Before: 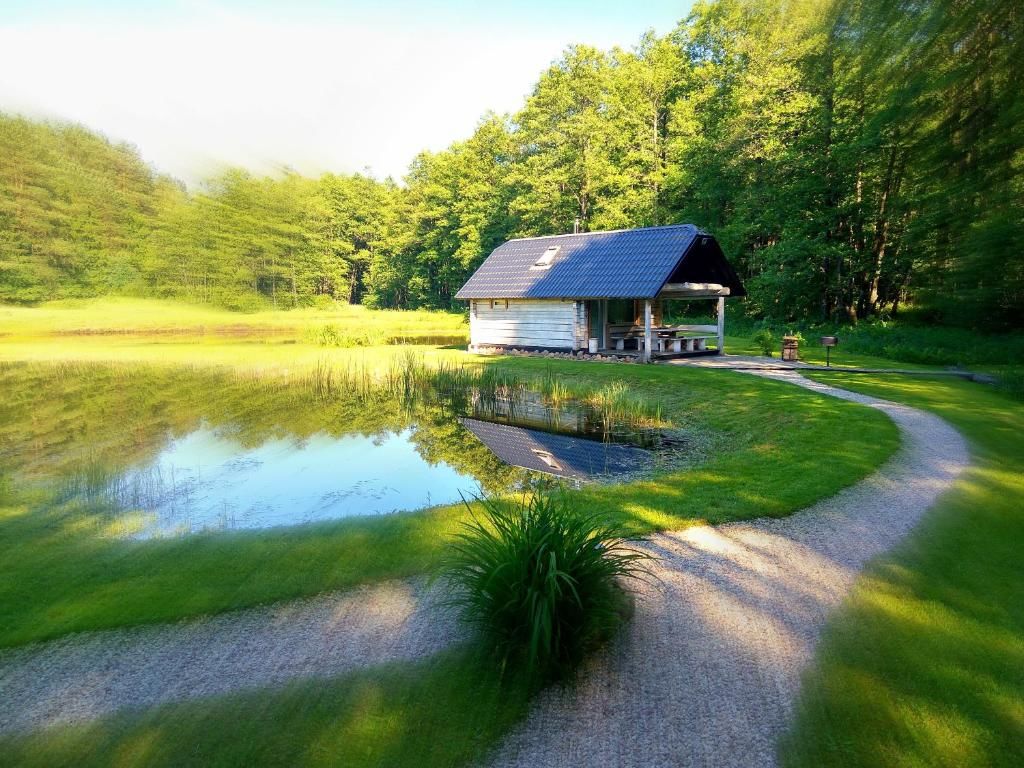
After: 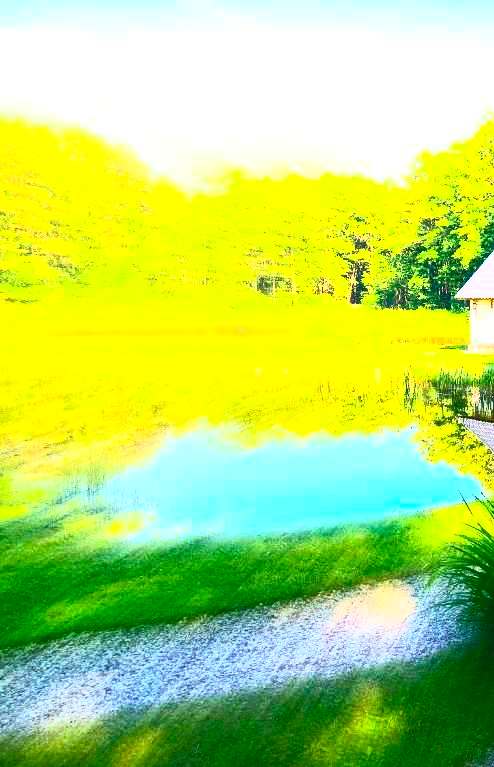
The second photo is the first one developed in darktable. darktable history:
haze removal: adaptive false
crop and rotate: left 0.042%, top 0%, right 51.63%
contrast brightness saturation: contrast 0.997, brightness 1, saturation 0.997
exposure: compensate highlight preservation false
tone curve: curves: ch0 [(0, 0) (0.003, 0.045) (0.011, 0.054) (0.025, 0.069) (0.044, 0.083) (0.069, 0.101) (0.1, 0.119) (0.136, 0.146) (0.177, 0.177) (0.224, 0.221) (0.277, 0.277) (0.335, 0.362) (0.399, 0.452) (0.468, 0.571) (0.543, 0.666) (0.623, 0.758) (0.709, 0.853) (0.801, 0.896) (0.898, 0.945) (1, 1)], color space Lab, independent channels, preserve colors none
